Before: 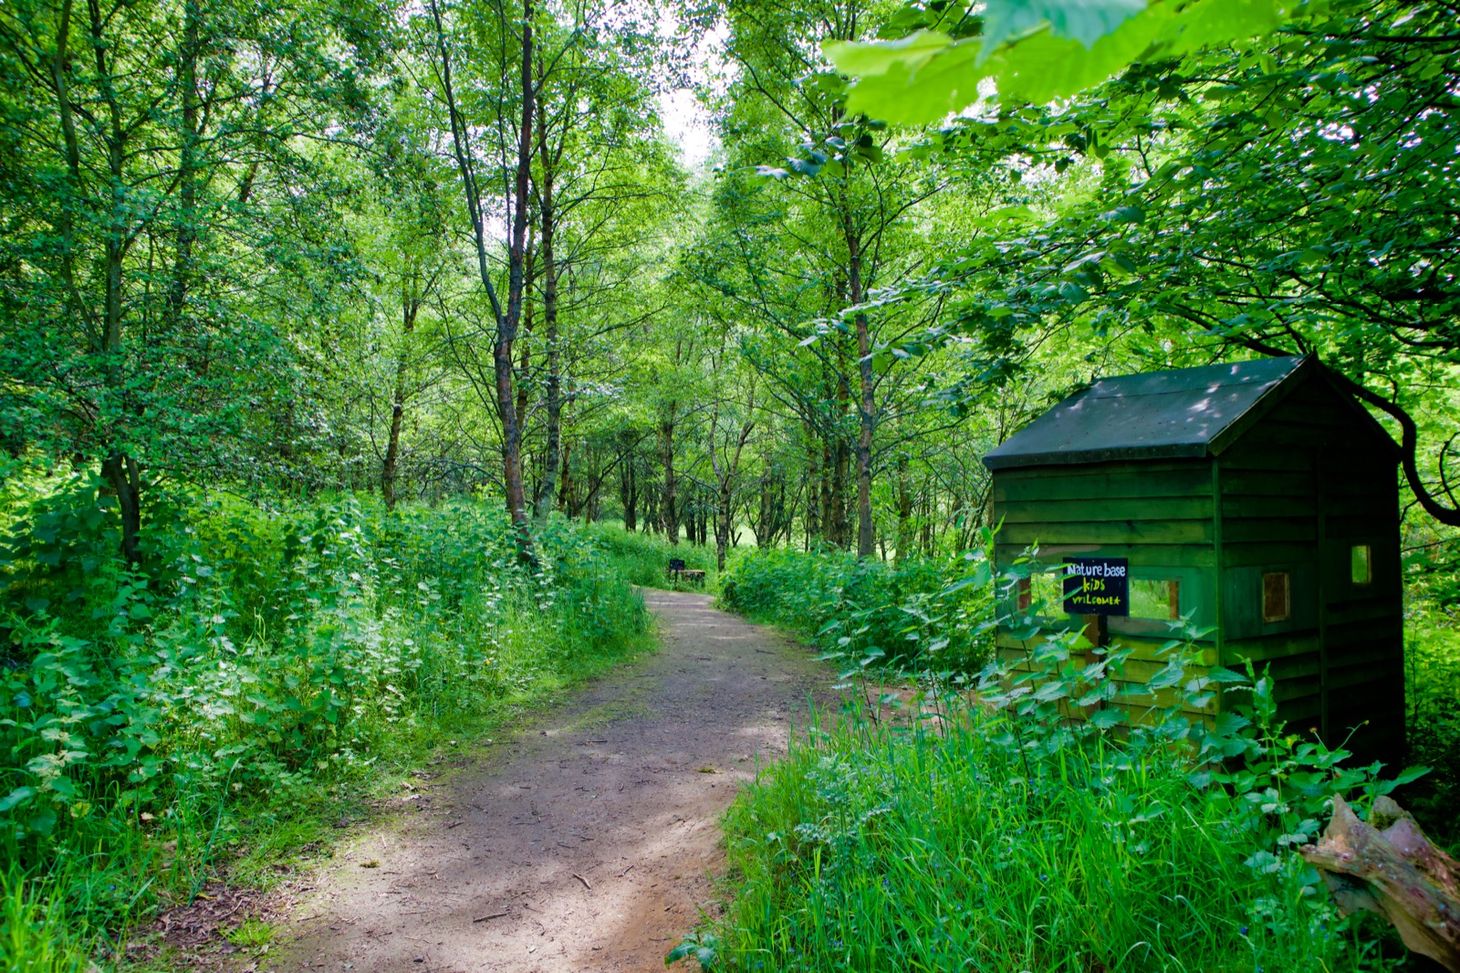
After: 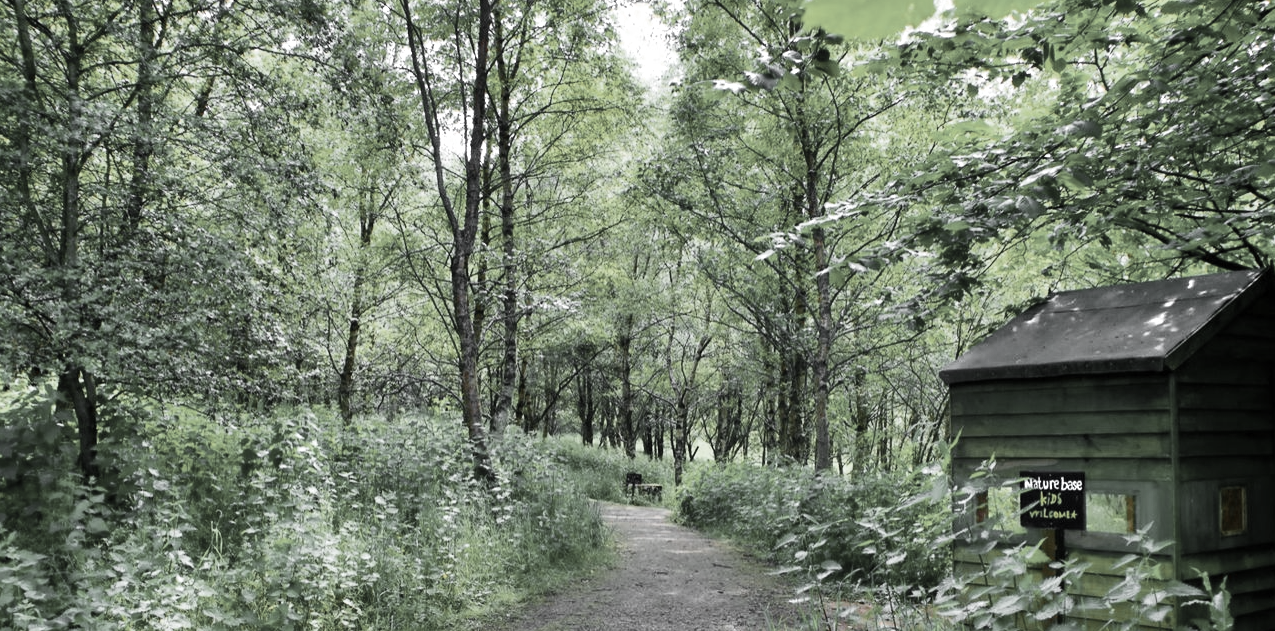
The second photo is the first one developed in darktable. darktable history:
crop: left 2.966%, top 8.872%, right 9.657%, bottom 26.18%
color zones: curves: ch0 [(0, 0.613) (0.01, 0.613) (0.245, 0.448) (0.498, 0.529) (0.642, 0.665) (0.879, 0.777) (0.99, 0.613)]; ch1 [(0, 0.035) (0.121, 0.189) (0.259, 0.197) (0.415, 0.061) (0.589, 0.022) (0.732, 0.022) (0.857, 0.026) (0.991, 0.053)]
contrast brightness saturation: contrast 0.231, brightness 0.106, saturation 0.293
